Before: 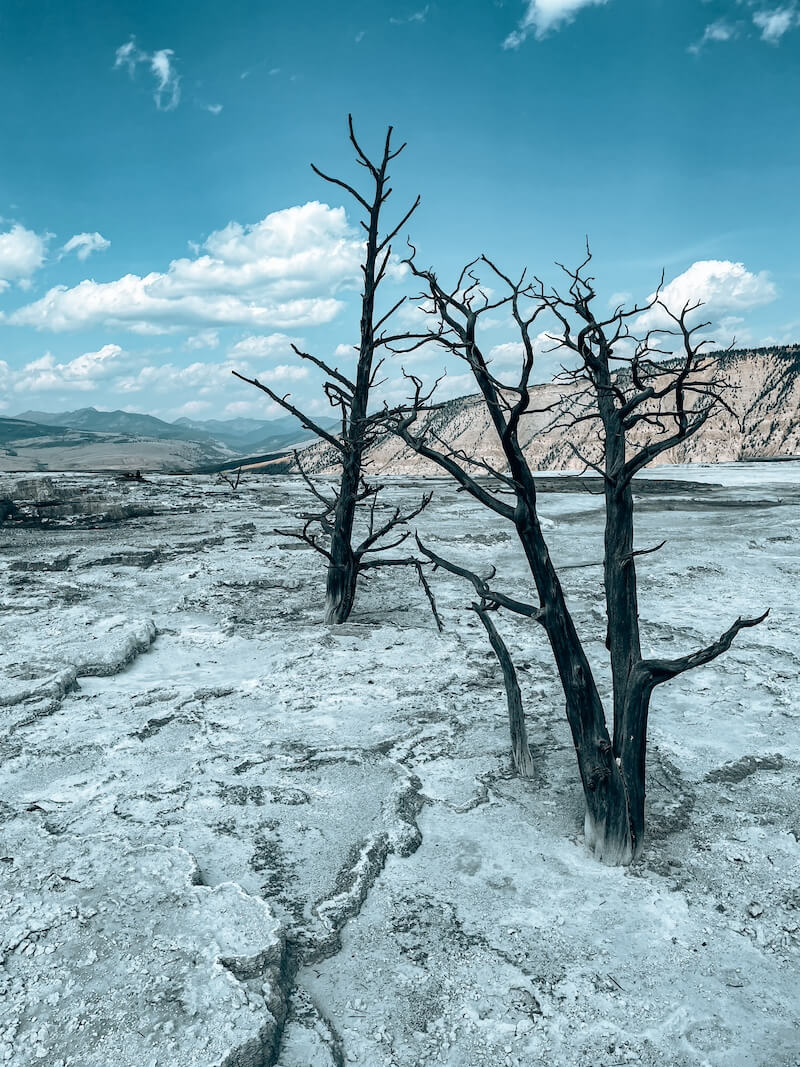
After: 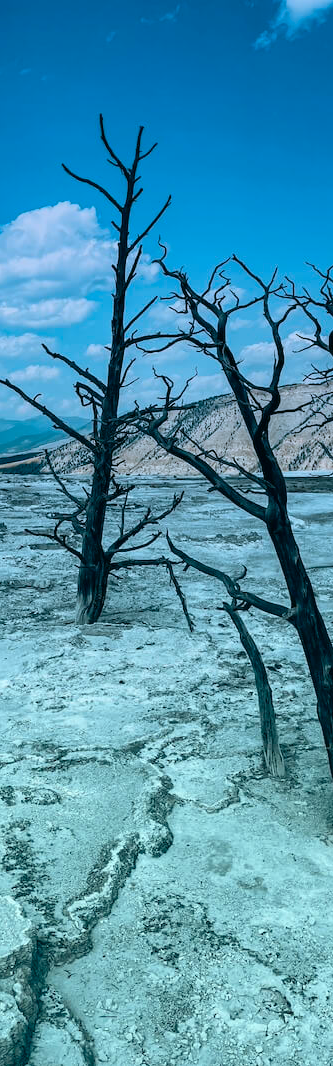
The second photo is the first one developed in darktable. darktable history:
crop: left 31.229%, right 27.105%
graduated density: hue 238.83°, saturation 50%
color correction: highlights a* -7.33, highlights b* 1.26, shadows a* -3.55, saturation 1.4
